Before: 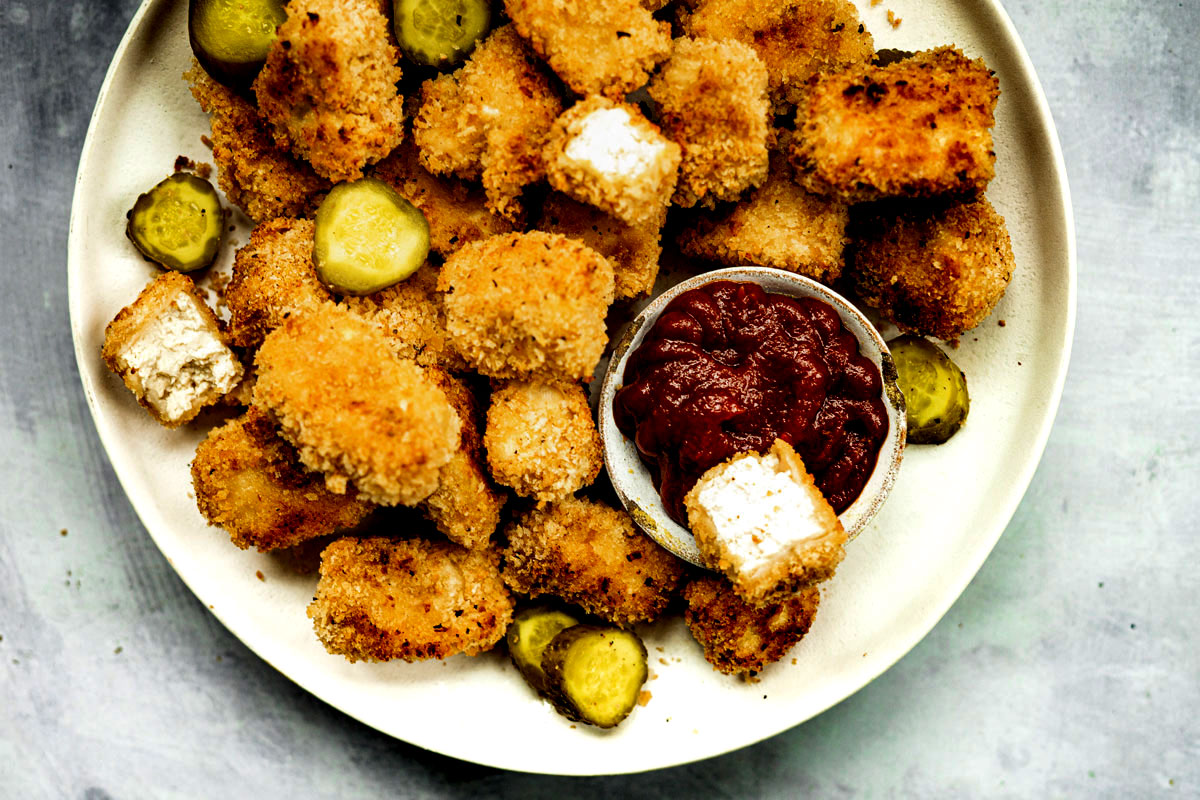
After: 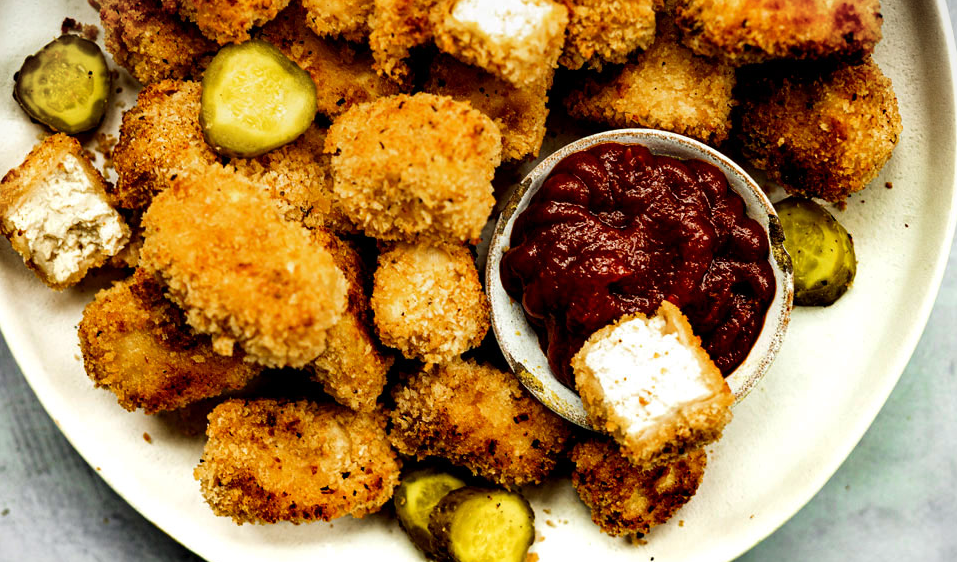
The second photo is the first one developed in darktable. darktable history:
vignetting: fall-off start 99.84%, brightness -0.334, width/height ratio 1.302
crop: left 9.422%, top 17.34%, right 10.827%, bottom 12.338%
